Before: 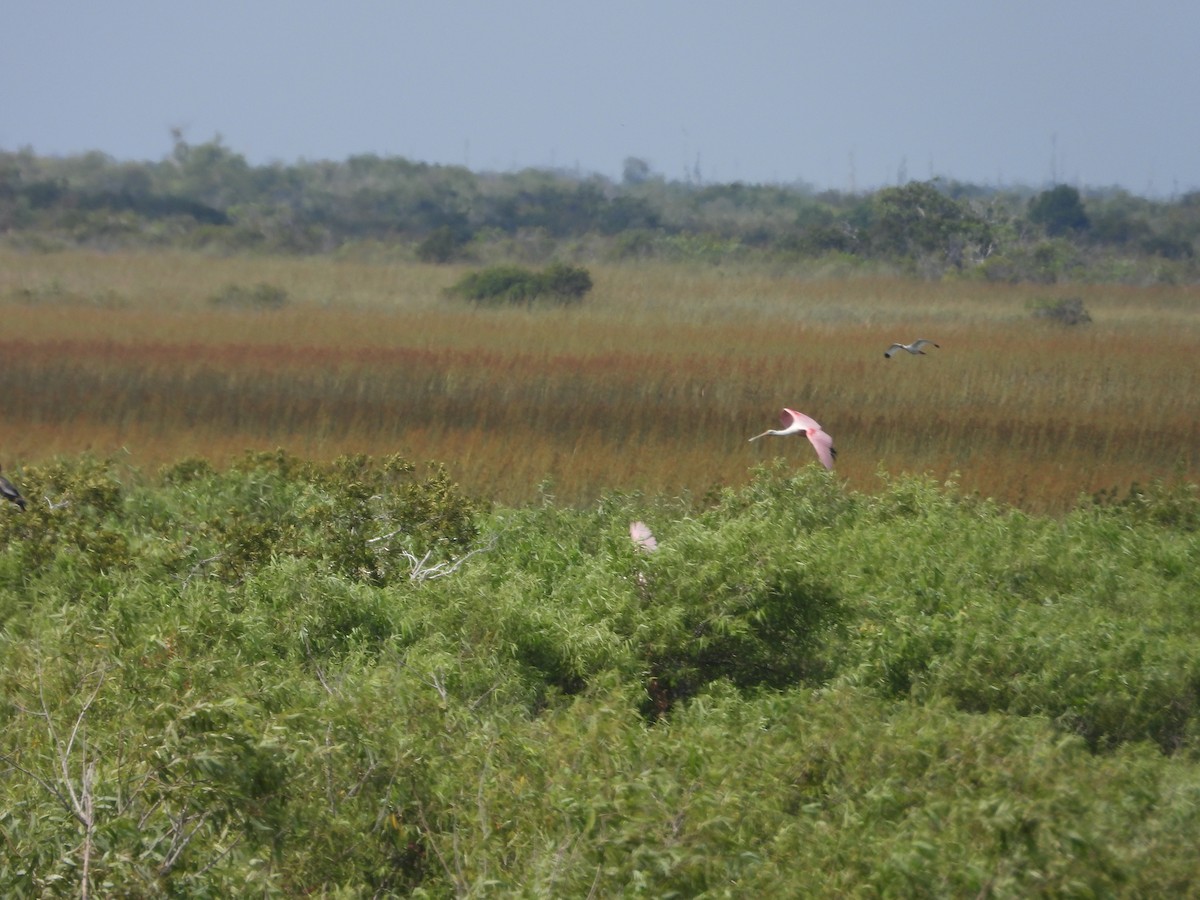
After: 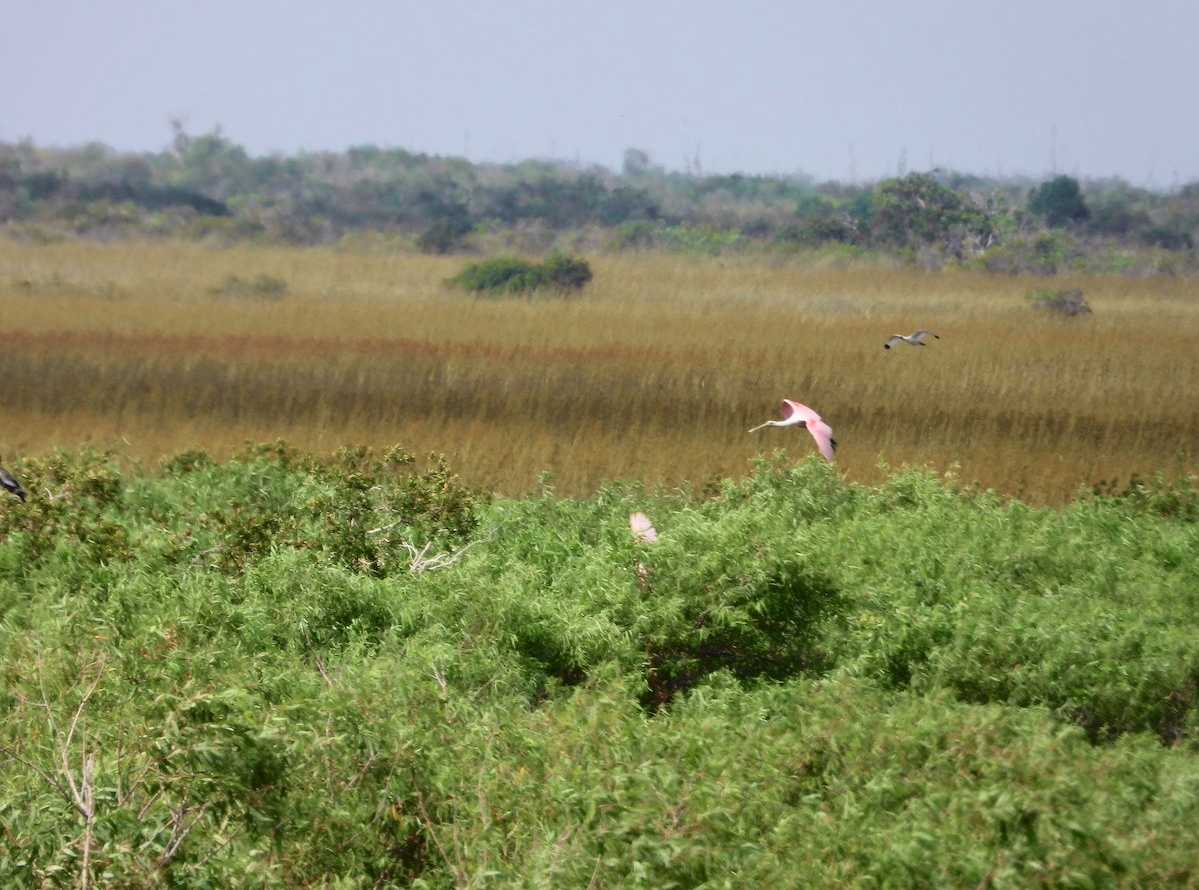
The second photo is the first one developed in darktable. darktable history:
crop: top 1.049%, right 0.001%
tone curve: curves: ch0 [(0, 0.011) (0.053, 0.026) (0.174, 0.115) (0.398, 0.444) (0.673, 0.775) (0.829, 0.906) (0.991, 0.981)]; ch1 [(0, 0) (0.276, 0.206) (0.409, 0.383) (0.473, 0.458) (0.492, 0.501) (0.512, 0.513) (0.54, 0.543) (0.585, 0.617) (0.659, 0.686) (0.78, 0.8) (1, 1)]; ch2 [(0, 0) (0.438, 0.449) (0.473, 0.469) (0.503, 0.5) (0.523, 0.534) (0.562, 0.594) (0.612, 0.635) (0.695, 0.713) (1, 1)], color space Lab, independent channels, preserve colors none
